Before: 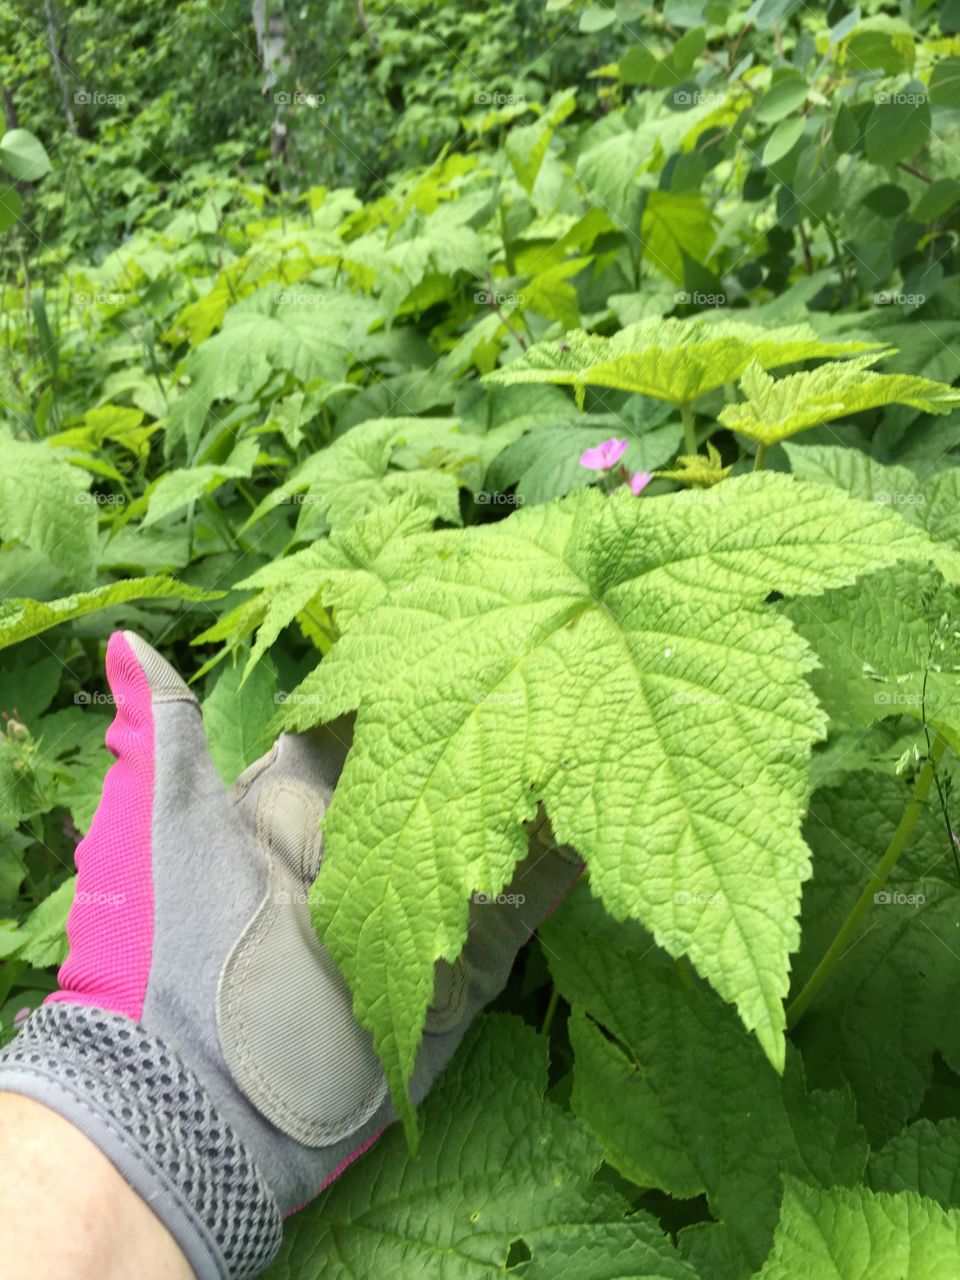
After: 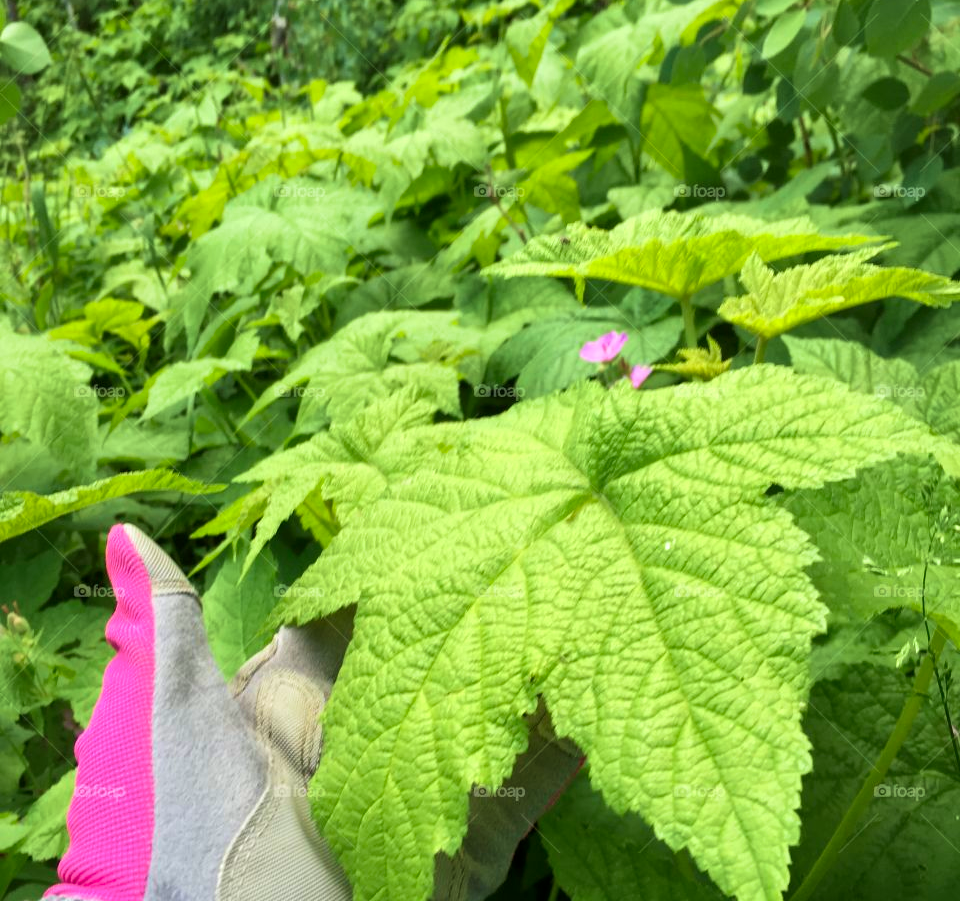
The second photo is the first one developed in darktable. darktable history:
velvia: strength 39.59%
crop and rotate: top 8.408%, bottom 21.133%
contrast brightness saturation: contrast 0.04, saturation 0.157
local contrast: mode bilateral grid, contrast 21, coarseness 51, detail 119%, midtone range 0.2
